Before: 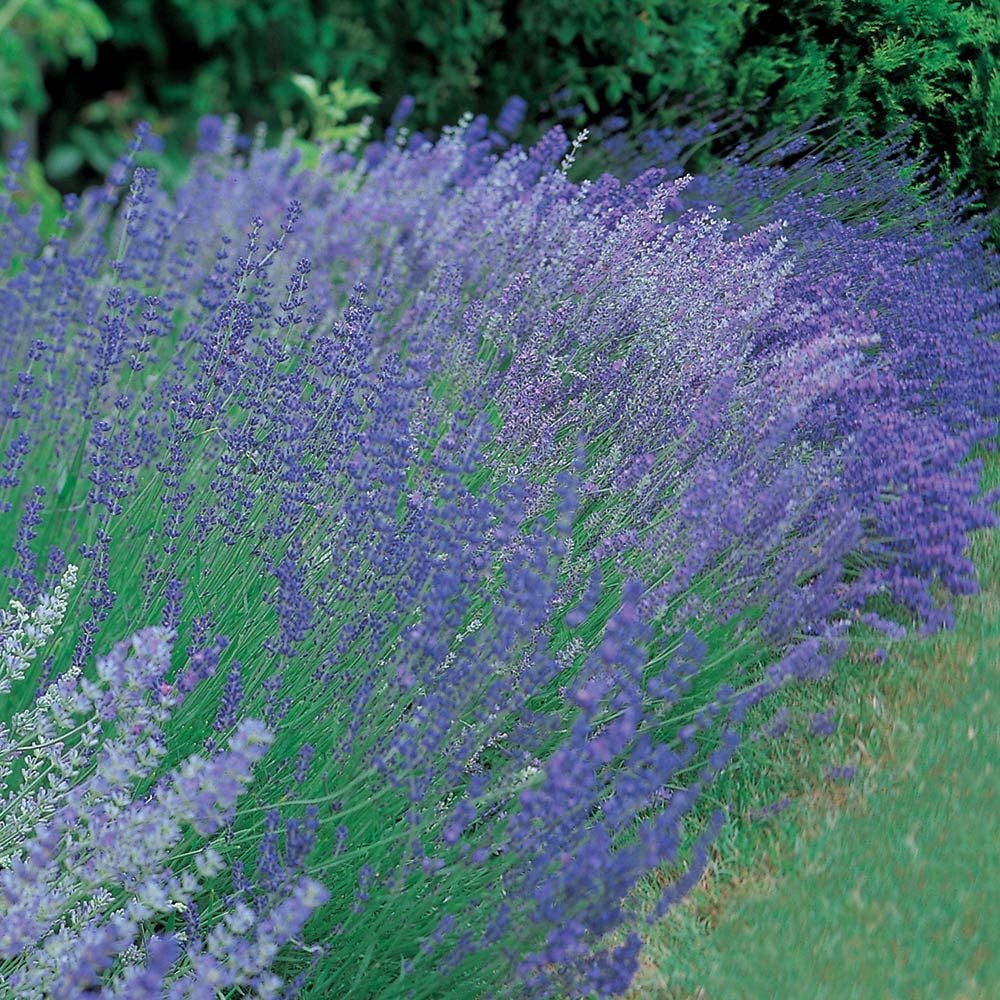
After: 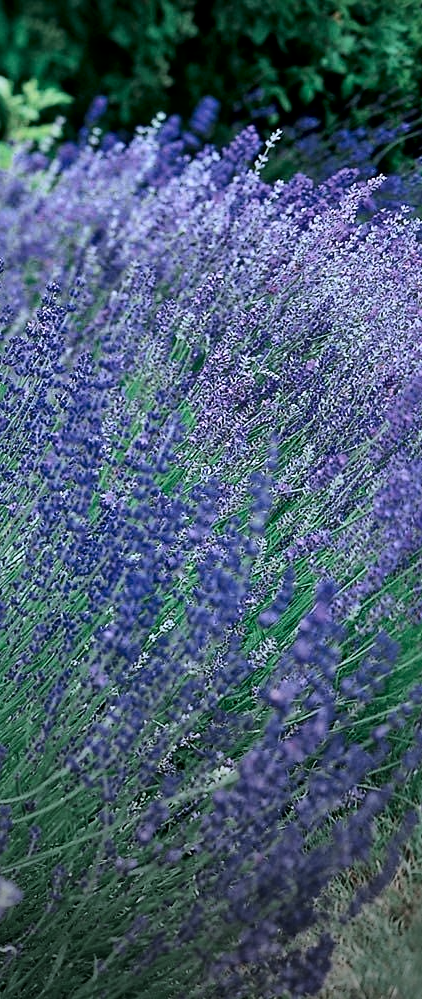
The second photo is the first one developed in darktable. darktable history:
color calibration: illuminant as shot in camera, x 0.358, y 0.373, temperature 4628.91 K
crop: left 30.781%, right 27.014%
vignetting: fall-off radius 100.32%, center (-0.07, -0.312), width/height ratio 1.342
local contrast: mode bilateral grid, contrast 50, coarseness 51, detail 150%, midtone range 0.2
contrast equalizer: octaves 7, y [[0.6 ×6], [0.55 ×6], [0 ×6], [0 ×6], [0 ×6]], mix -0.096
contrast brightness saturation: contrast 0.287
exposure: black level correction 0.002, exposure -0.103 EV, compensate exposure bias true, compensate highlight preservation false
shadows and highlights: shadows 43.54, white point adjustment -1.4, soften with gaussian
